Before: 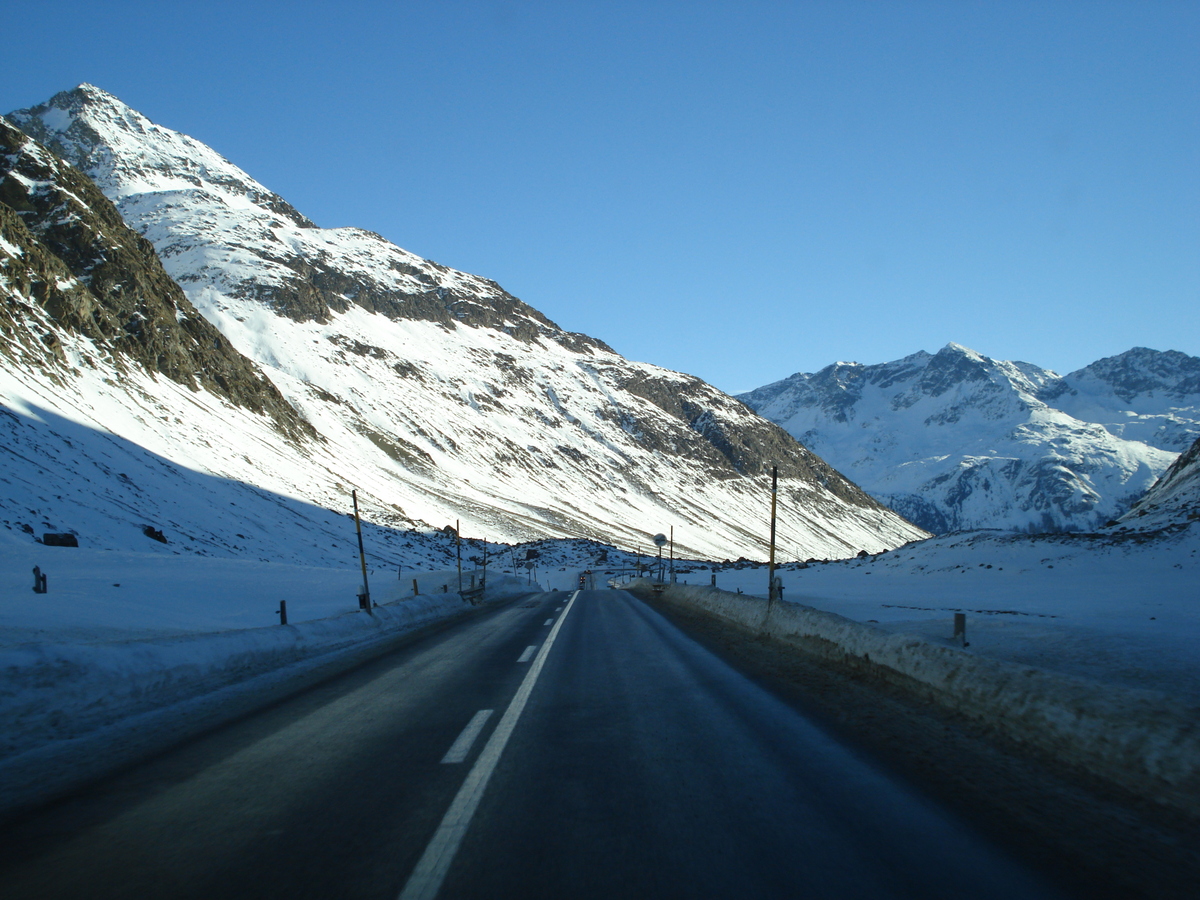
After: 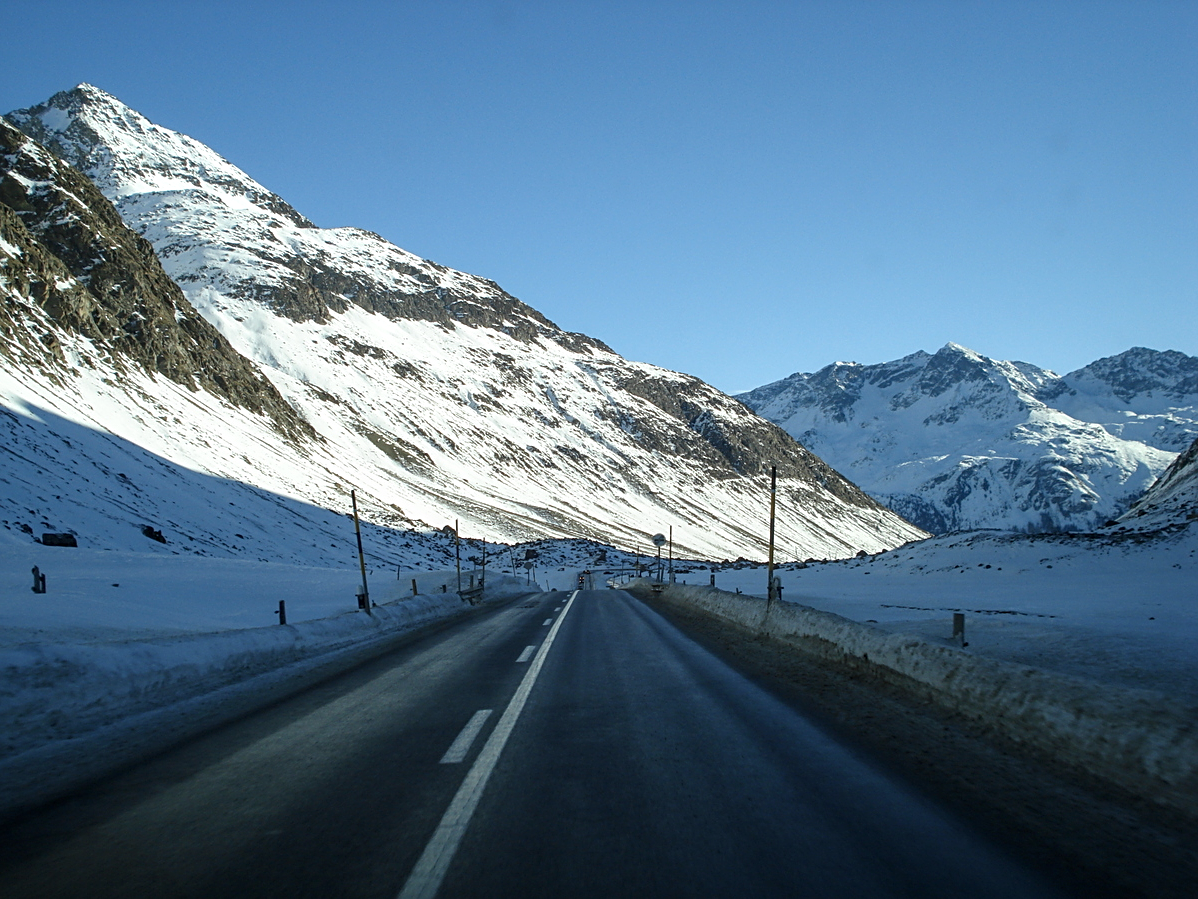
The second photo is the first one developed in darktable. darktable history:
crop: left 0.156%
sharpen: on, module defaults
local contrast: on, module defaults
contrast brightness saturation: saturation -0.067
